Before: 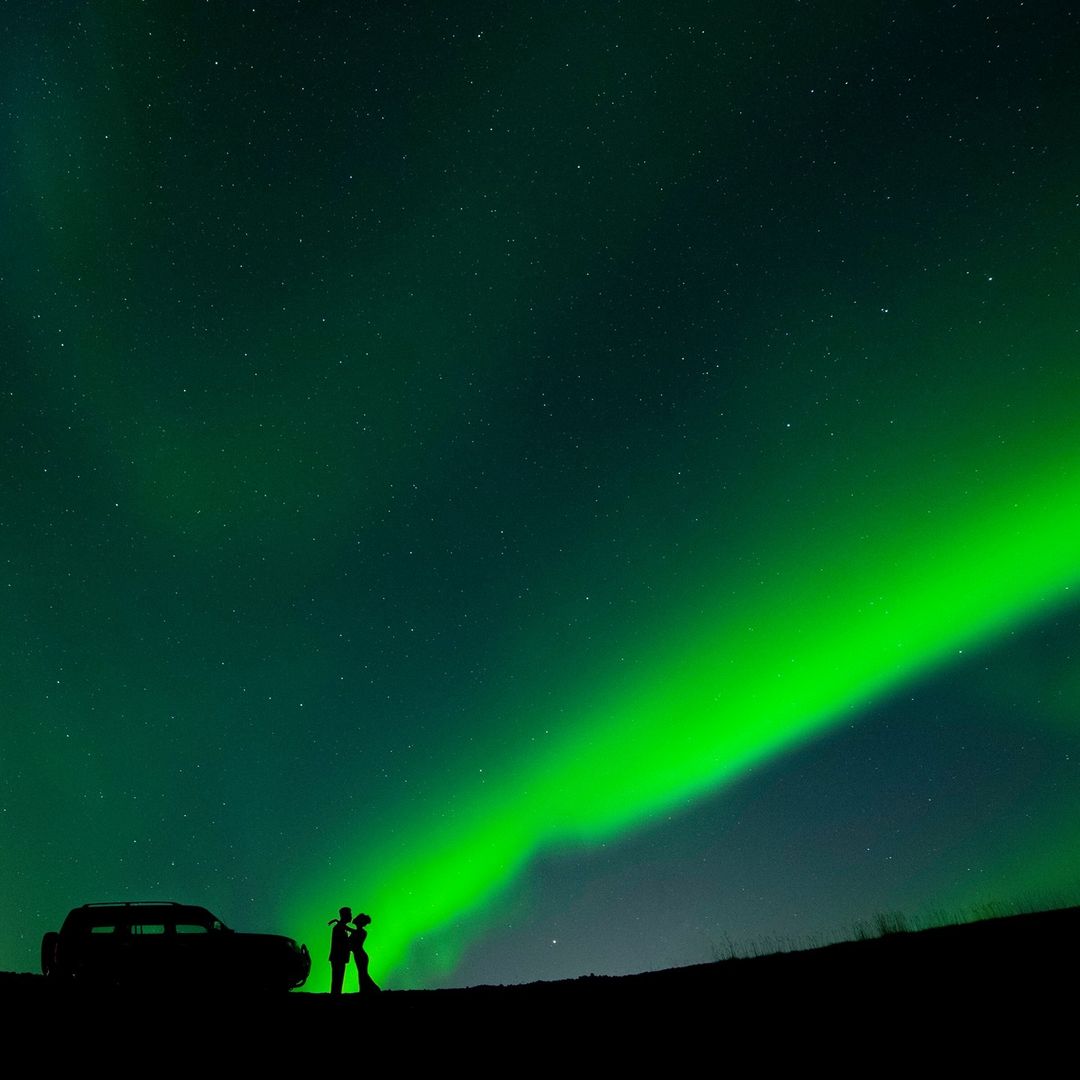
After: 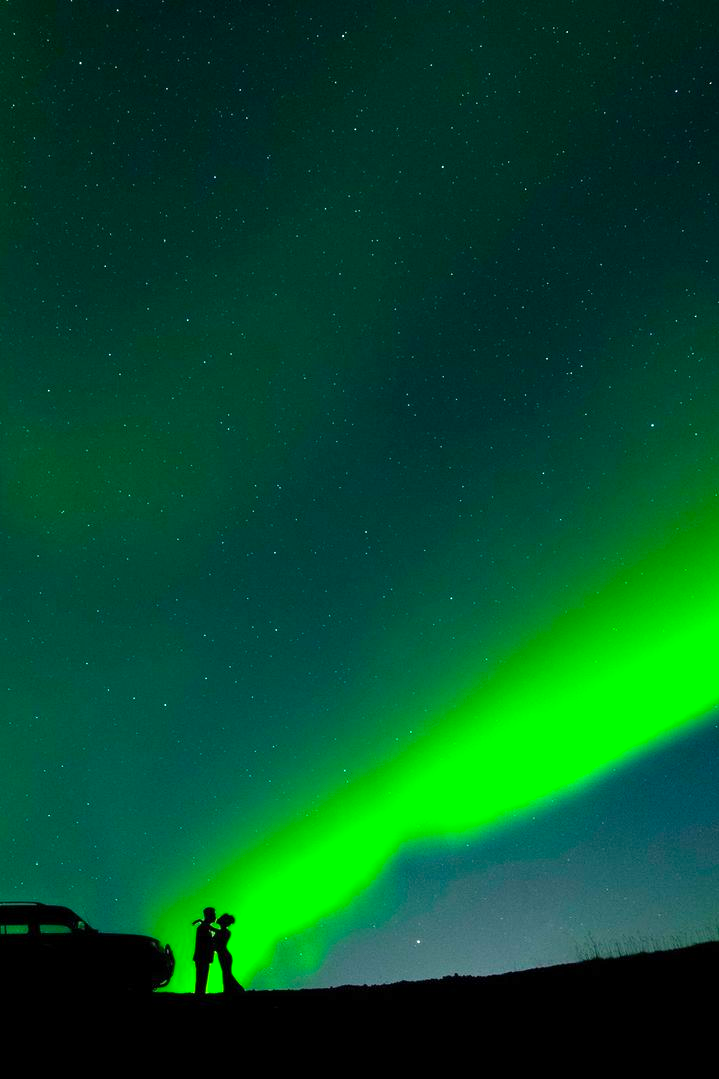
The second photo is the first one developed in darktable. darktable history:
color balance rgb: perceptual saturation grading › global saturation 20%, global vibrance 20%
crop and rotate: left 12.673%, right 20.66%
exposure: exposure 0.781 EV, compensate highlight preservation false
